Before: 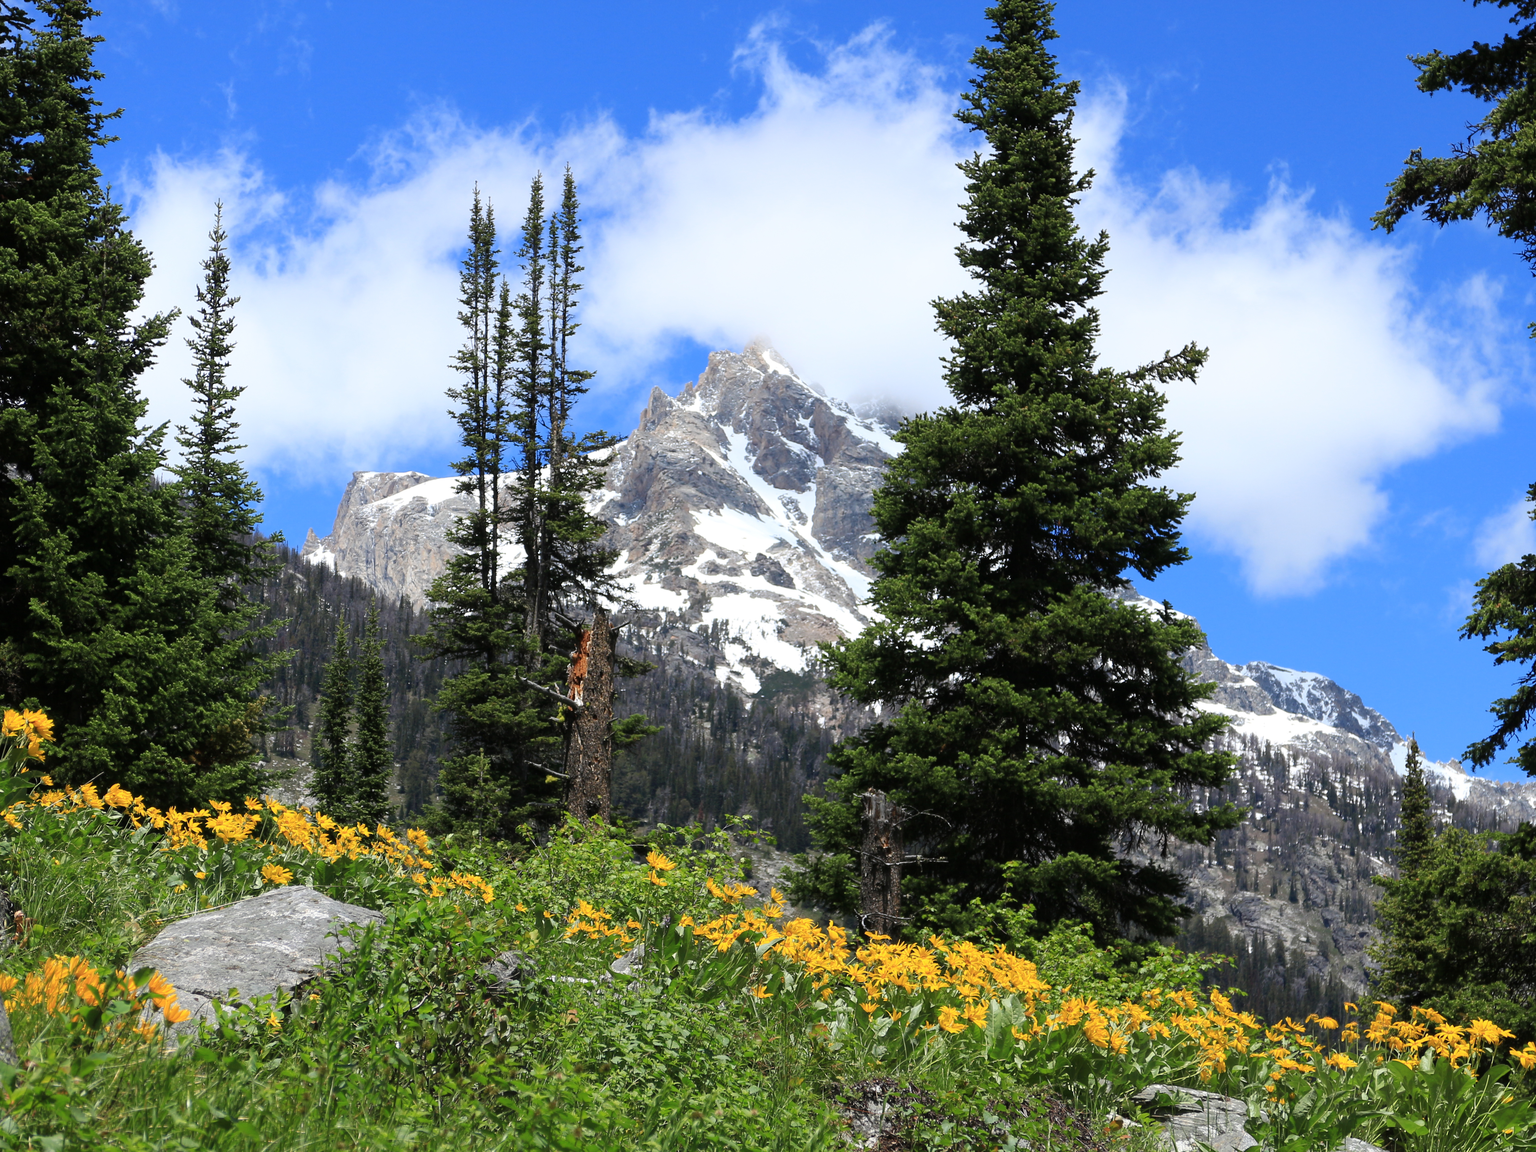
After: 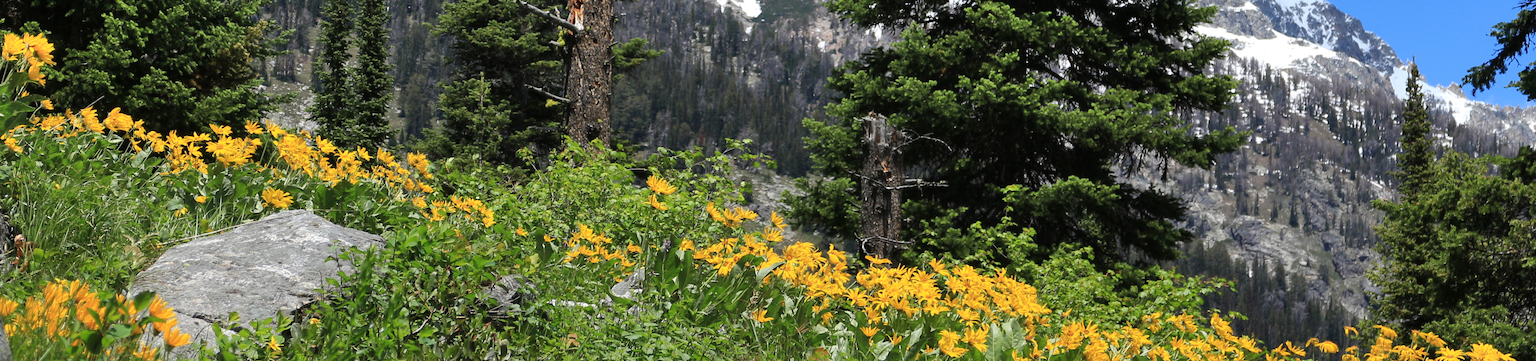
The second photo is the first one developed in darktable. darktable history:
crop and rotate: top 58.72%, bottom 9.859%
shadows and highlights: radius 262.42, soften with gaussian
